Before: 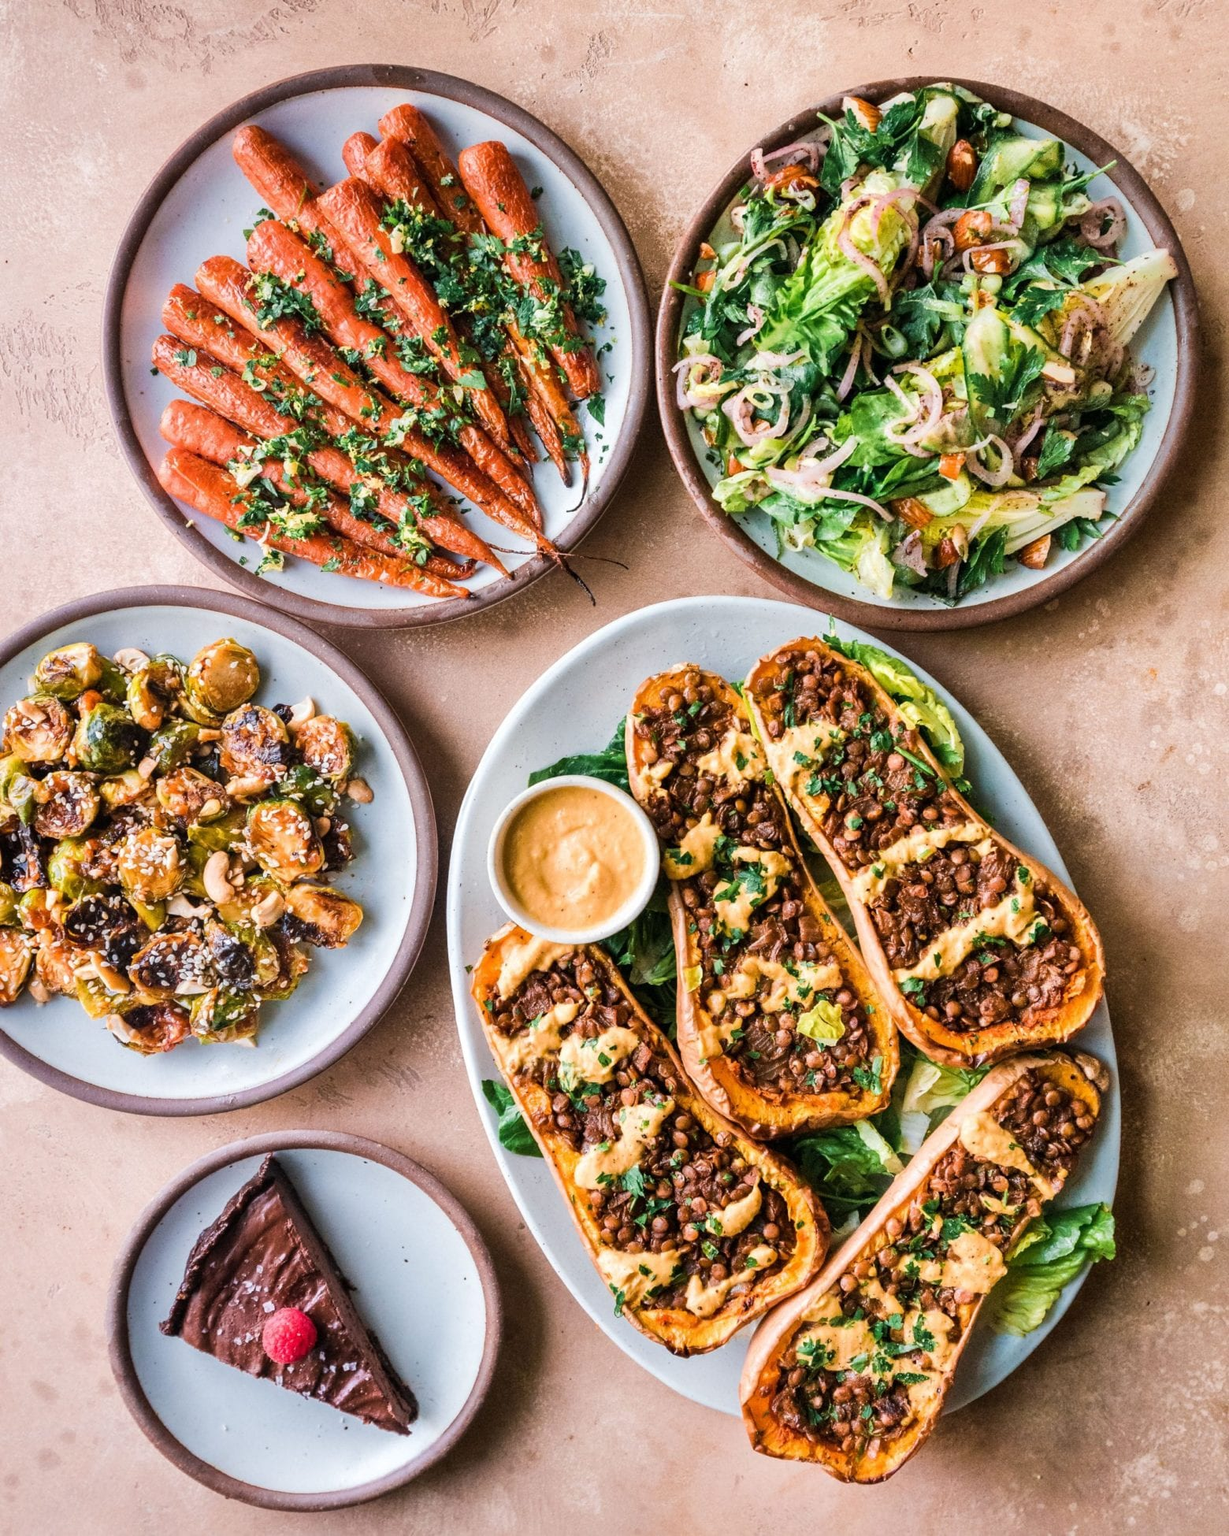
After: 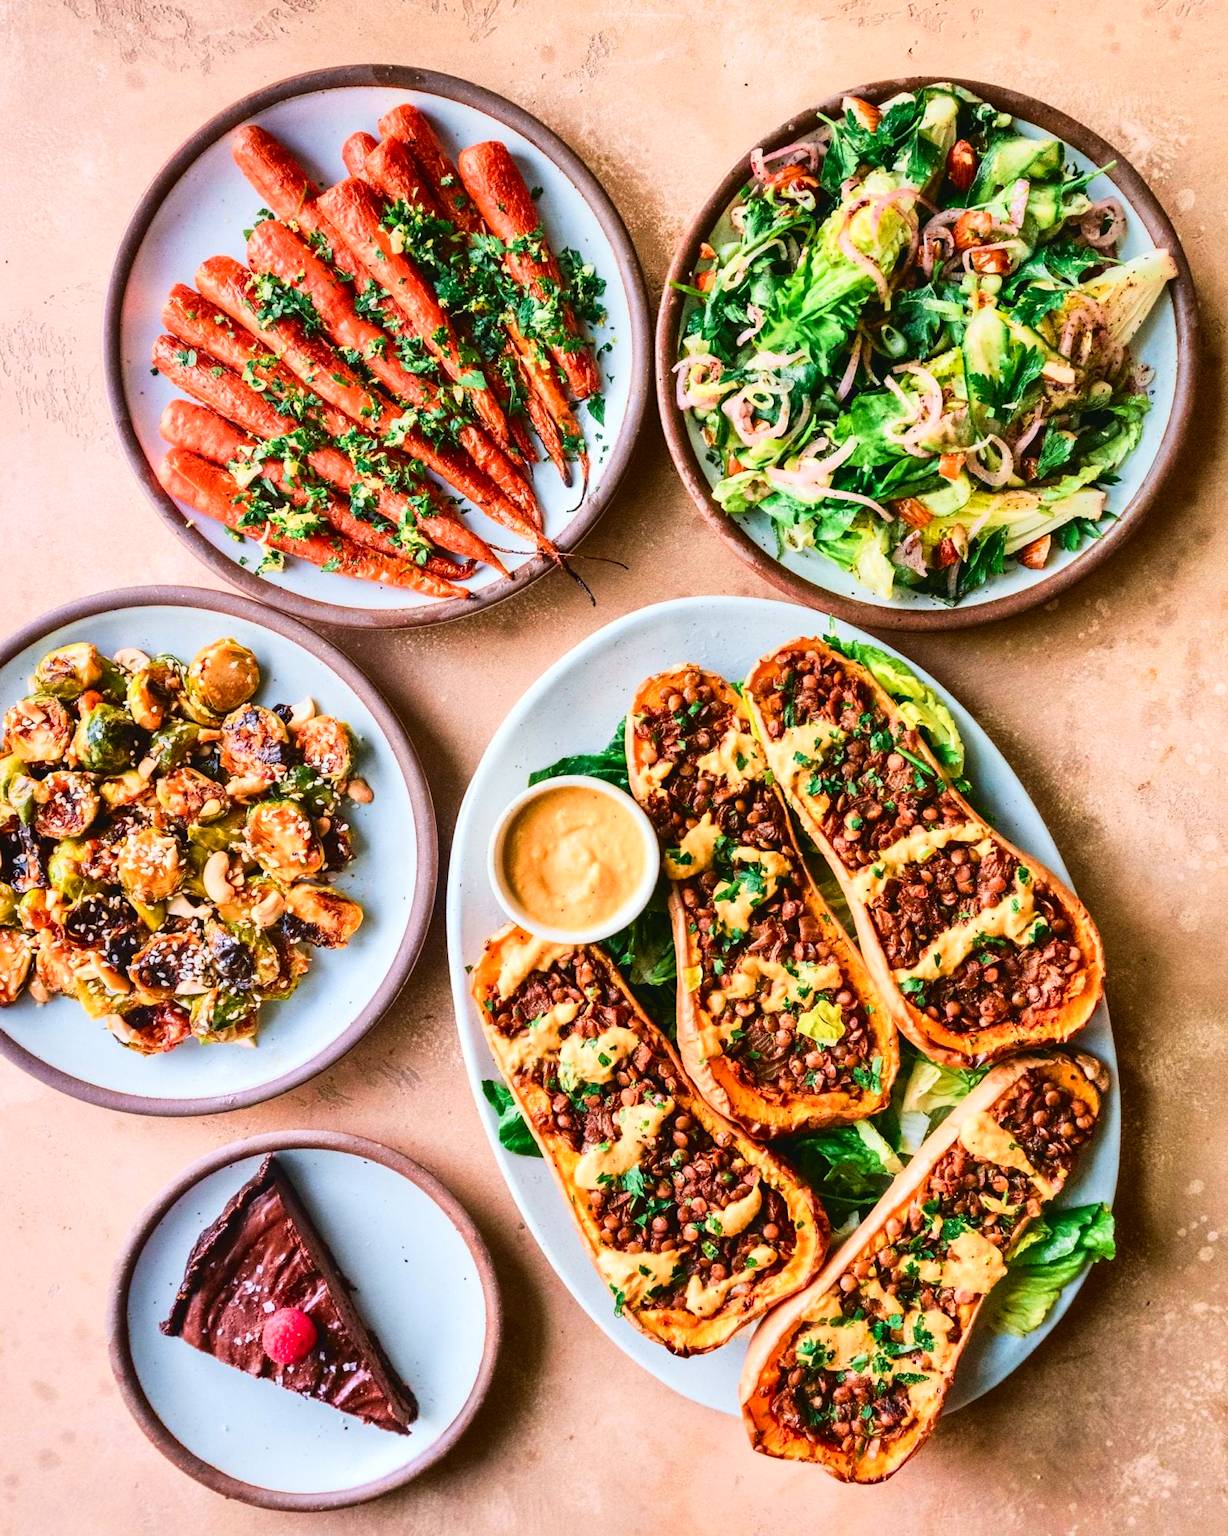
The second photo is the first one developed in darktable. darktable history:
tone curve: curves: ch0 [(0.001, 0.034) (0.115, 0.093) (0.251, 0.232) (0.382, 0.397) (0.652, 0.719) (0.802, 0.876) (1, 0.998)]; ch1 [(0, 0) (0.384, 0.324) (0.472, 0.466) (0.504, 0.5) (0.517, 0.533) (0.547, 0.564) (0.582, 0.628) (0.657, 0.727) (1, 1)]; ch2 [(0, 0) (0.278, 0.232) (0.5, 0.5) (0.531, 0.552) (0.61, 0.653) (1, 1)], color space Lab, independent channels, preserve colors none
